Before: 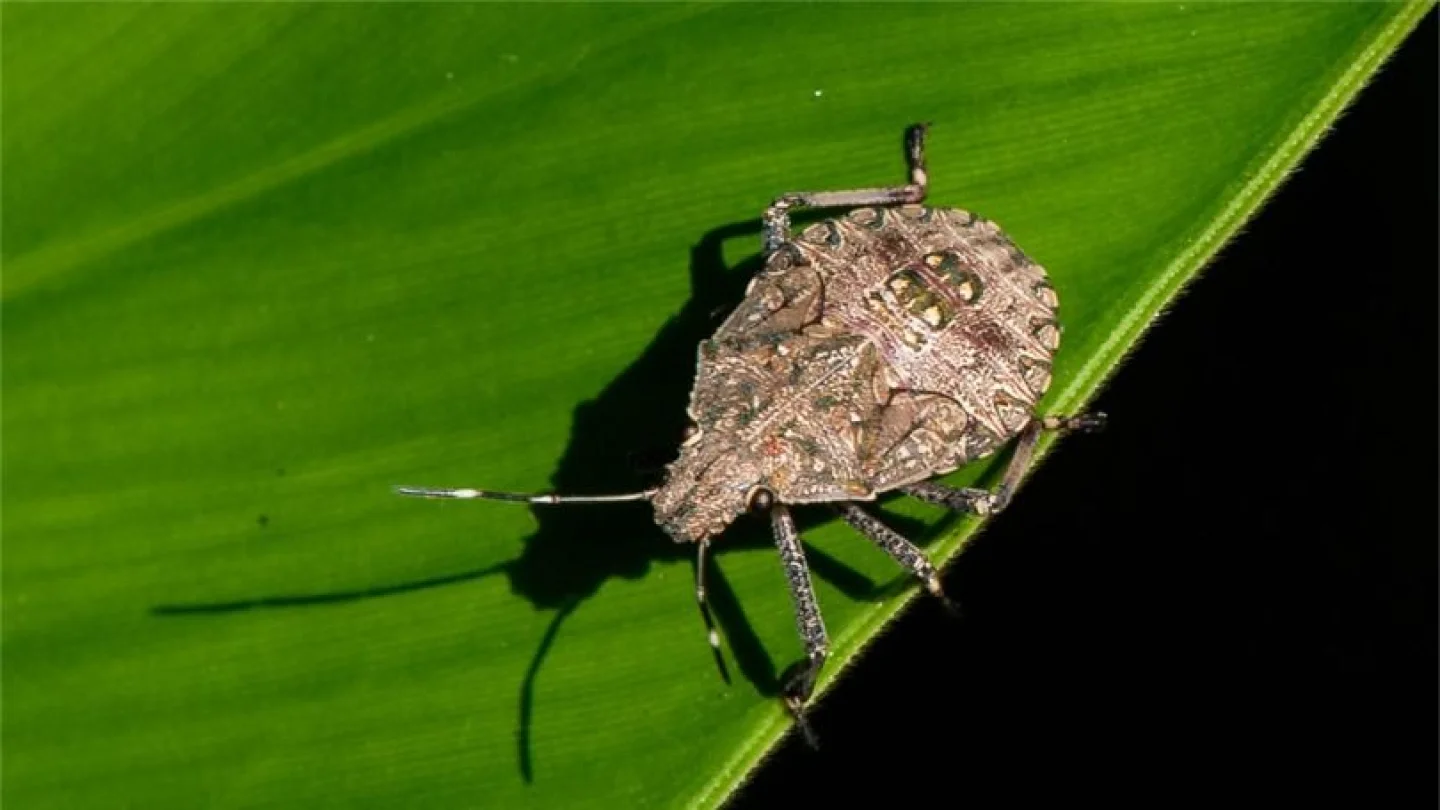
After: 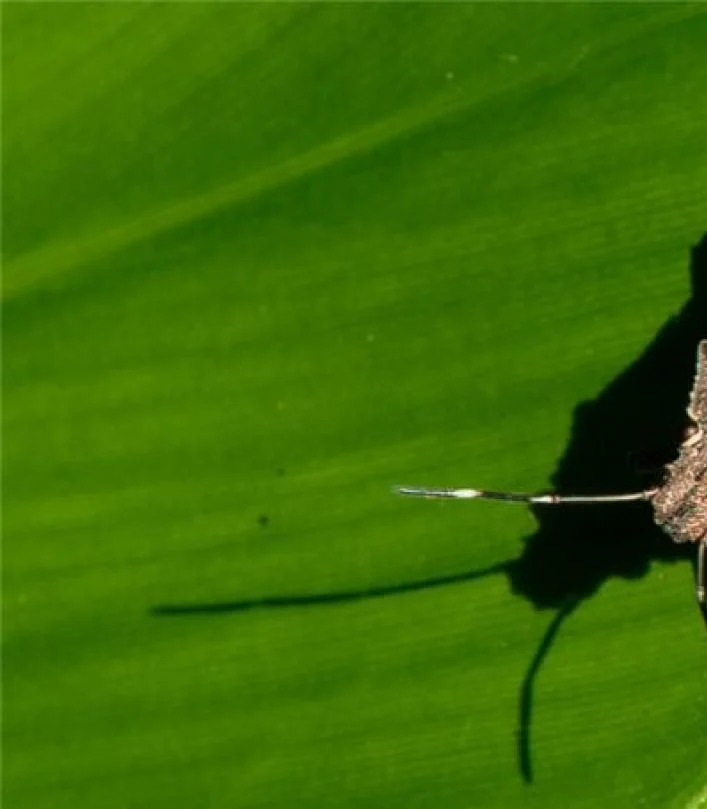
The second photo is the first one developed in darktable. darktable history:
velvia: on, module defaults
crop and rotate: left 0%, top 0%, right 50.845%
